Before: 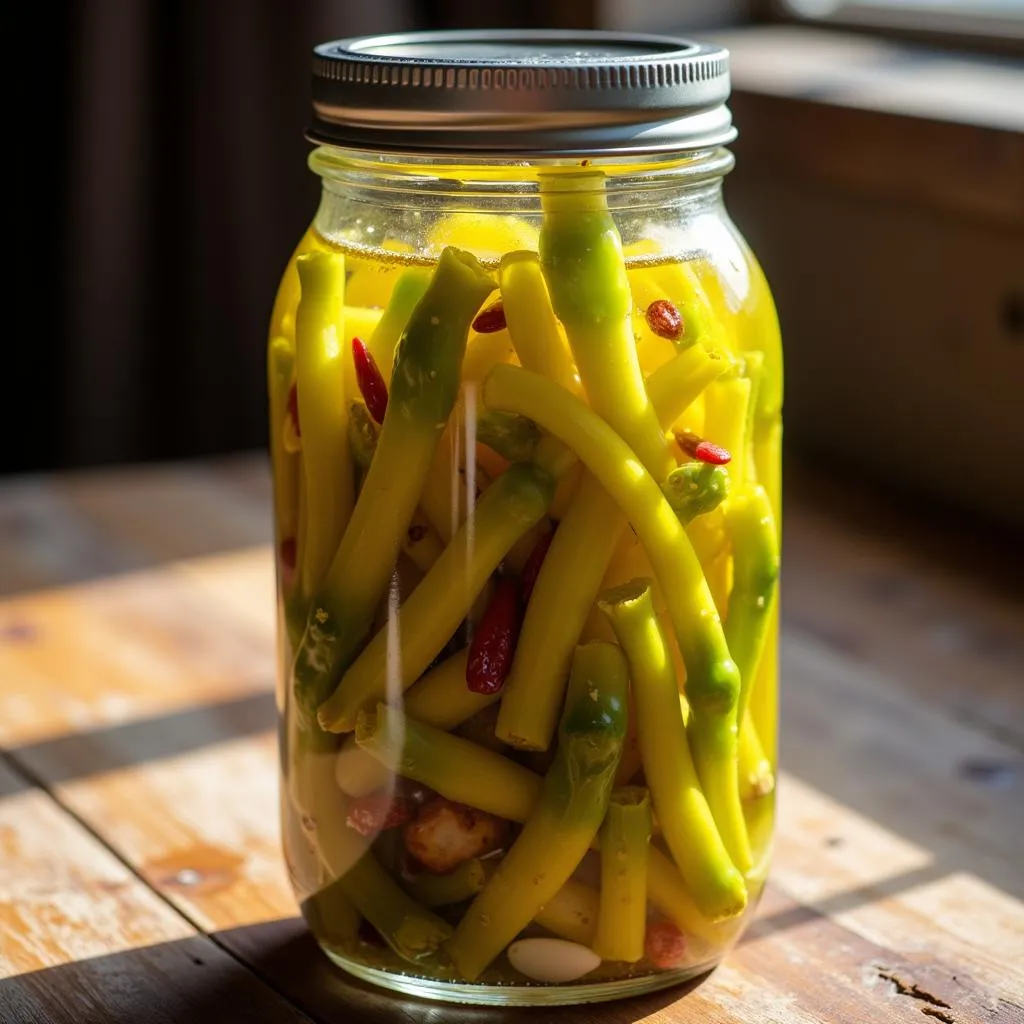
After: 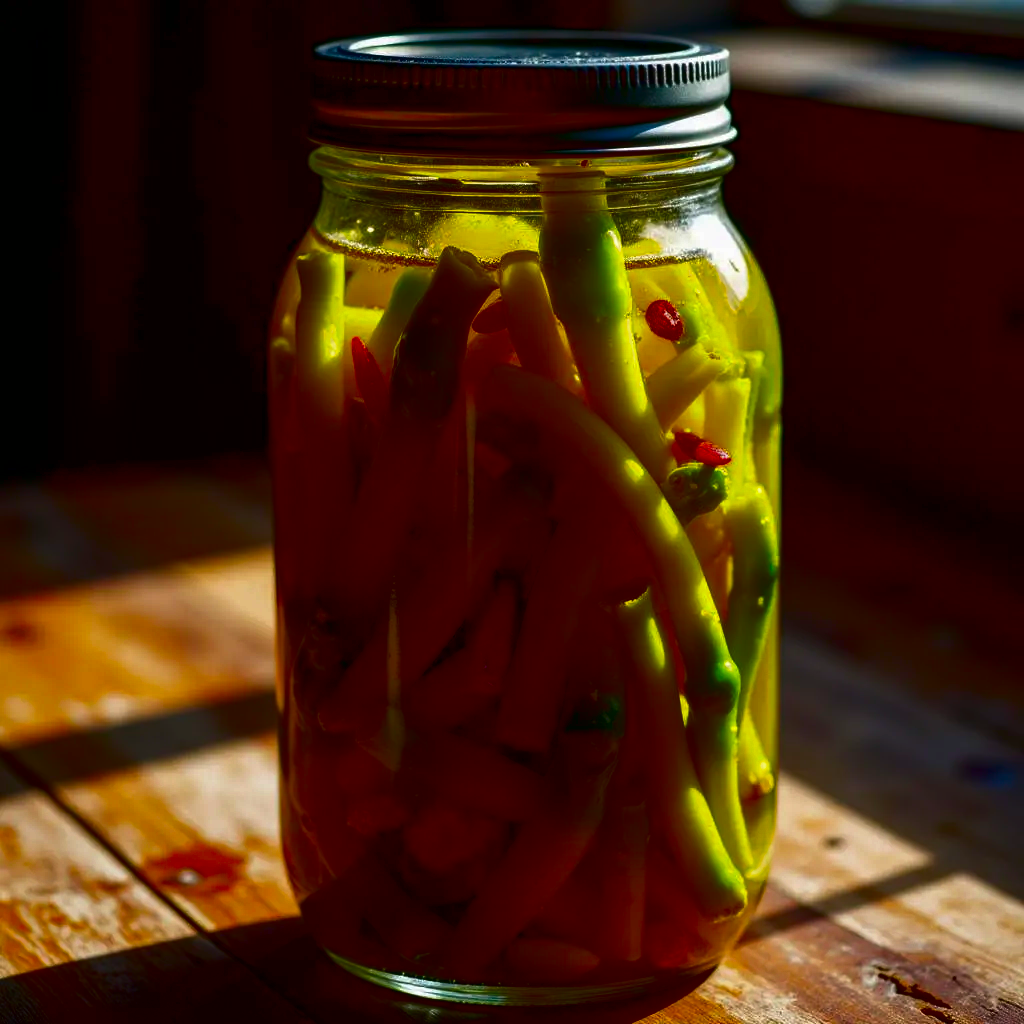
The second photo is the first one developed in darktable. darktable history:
contrast brightness saturation: brightness -0.991, saturation 0.986
